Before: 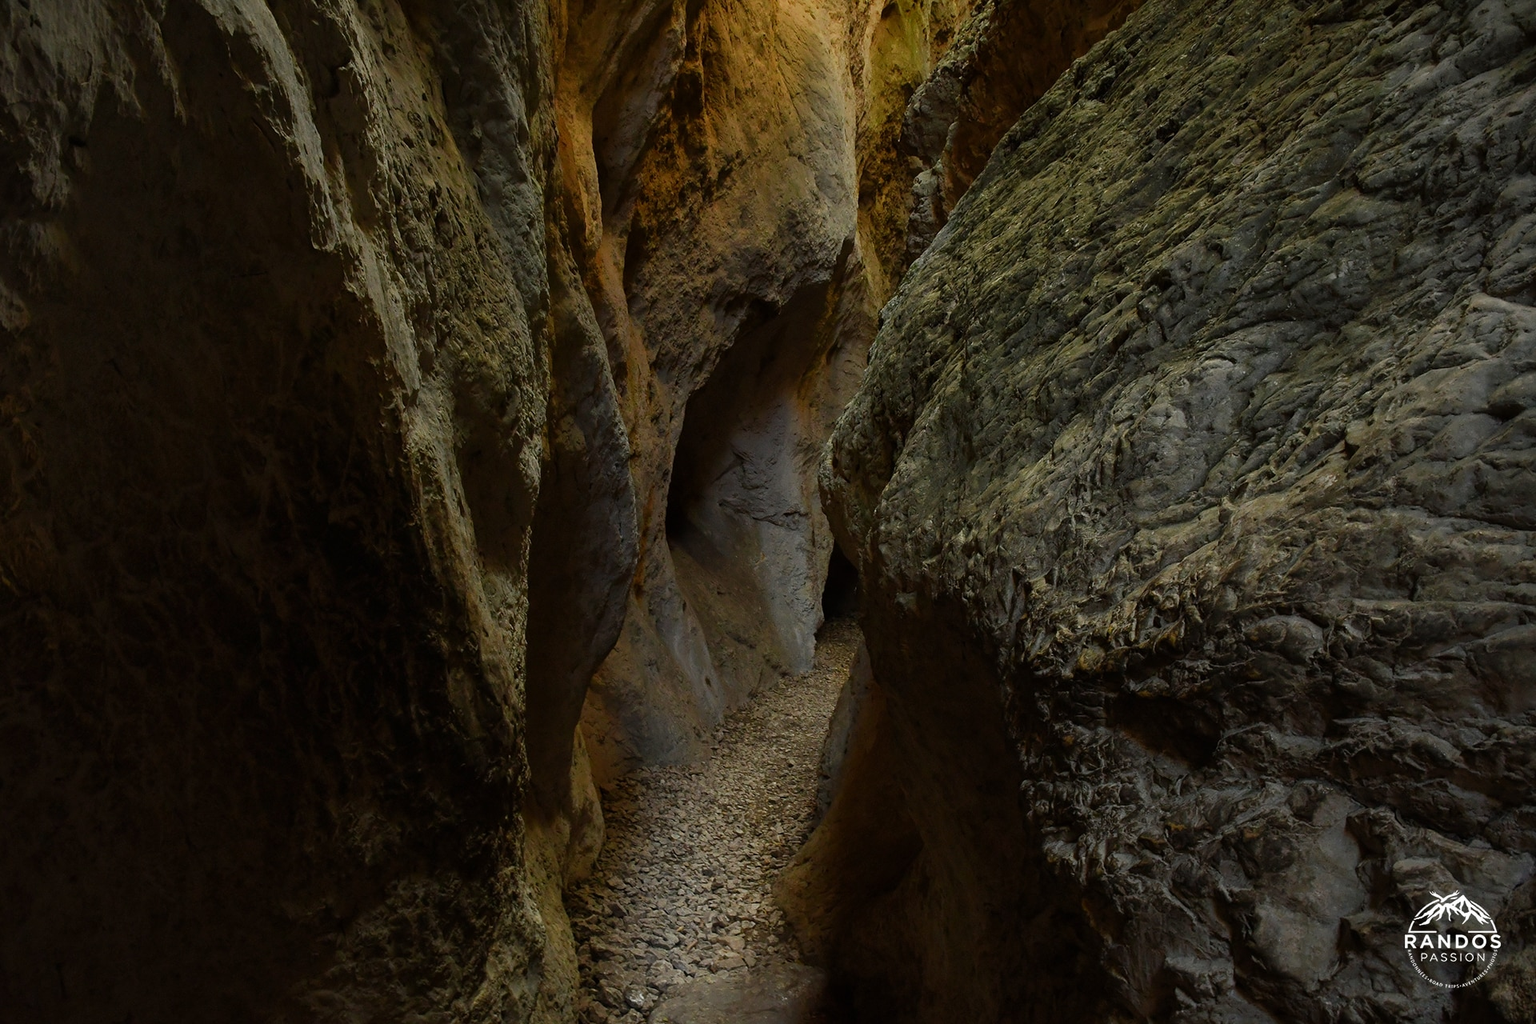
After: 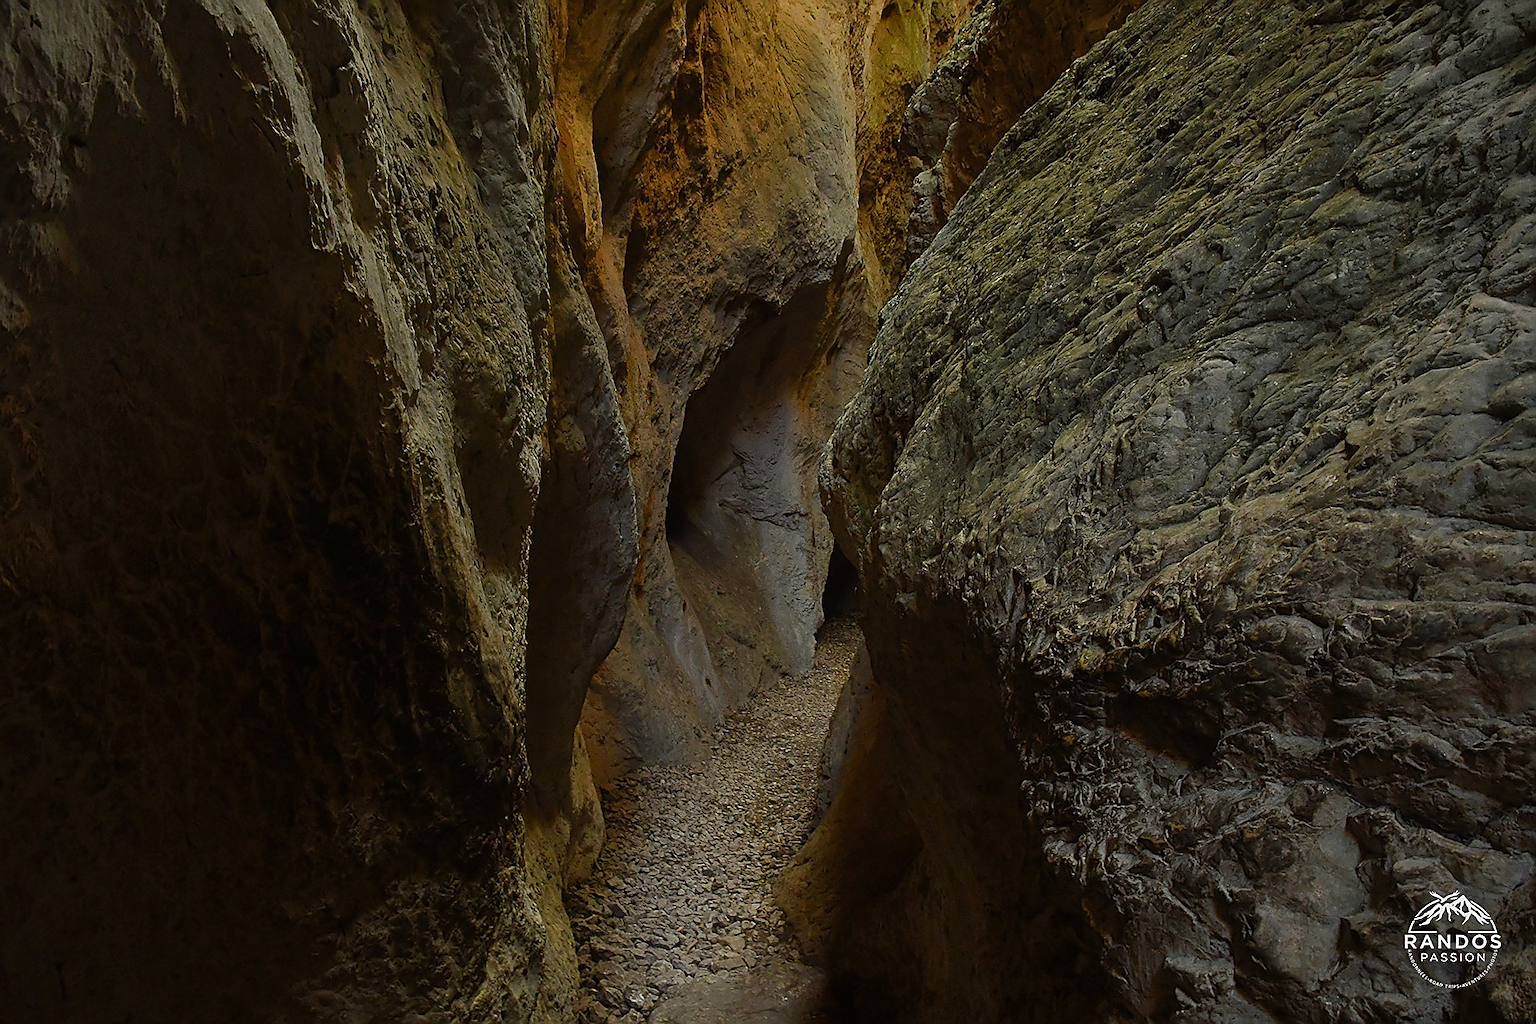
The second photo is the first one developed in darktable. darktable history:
sharpen: radius 1.4, amount 1.25, threshold 0.7
local contrast: mode bilateral grid, contrast 100, coarseness 100, detail 94%, midtone range 0.2
tone equalizer: -8 EV 0.25 EV, -7 EV 0.417 EV, -6 EV 0.417 EV, -5 EV 0.25 EV, -3 EV -0.25 EV, -2 EV -0.417 EV, -1 EV -0.417 EV, +0 EV -0.25 EV, edges refinement/feathering 500, mask exposure compensation -1.57 EV, preserve details guided filter
